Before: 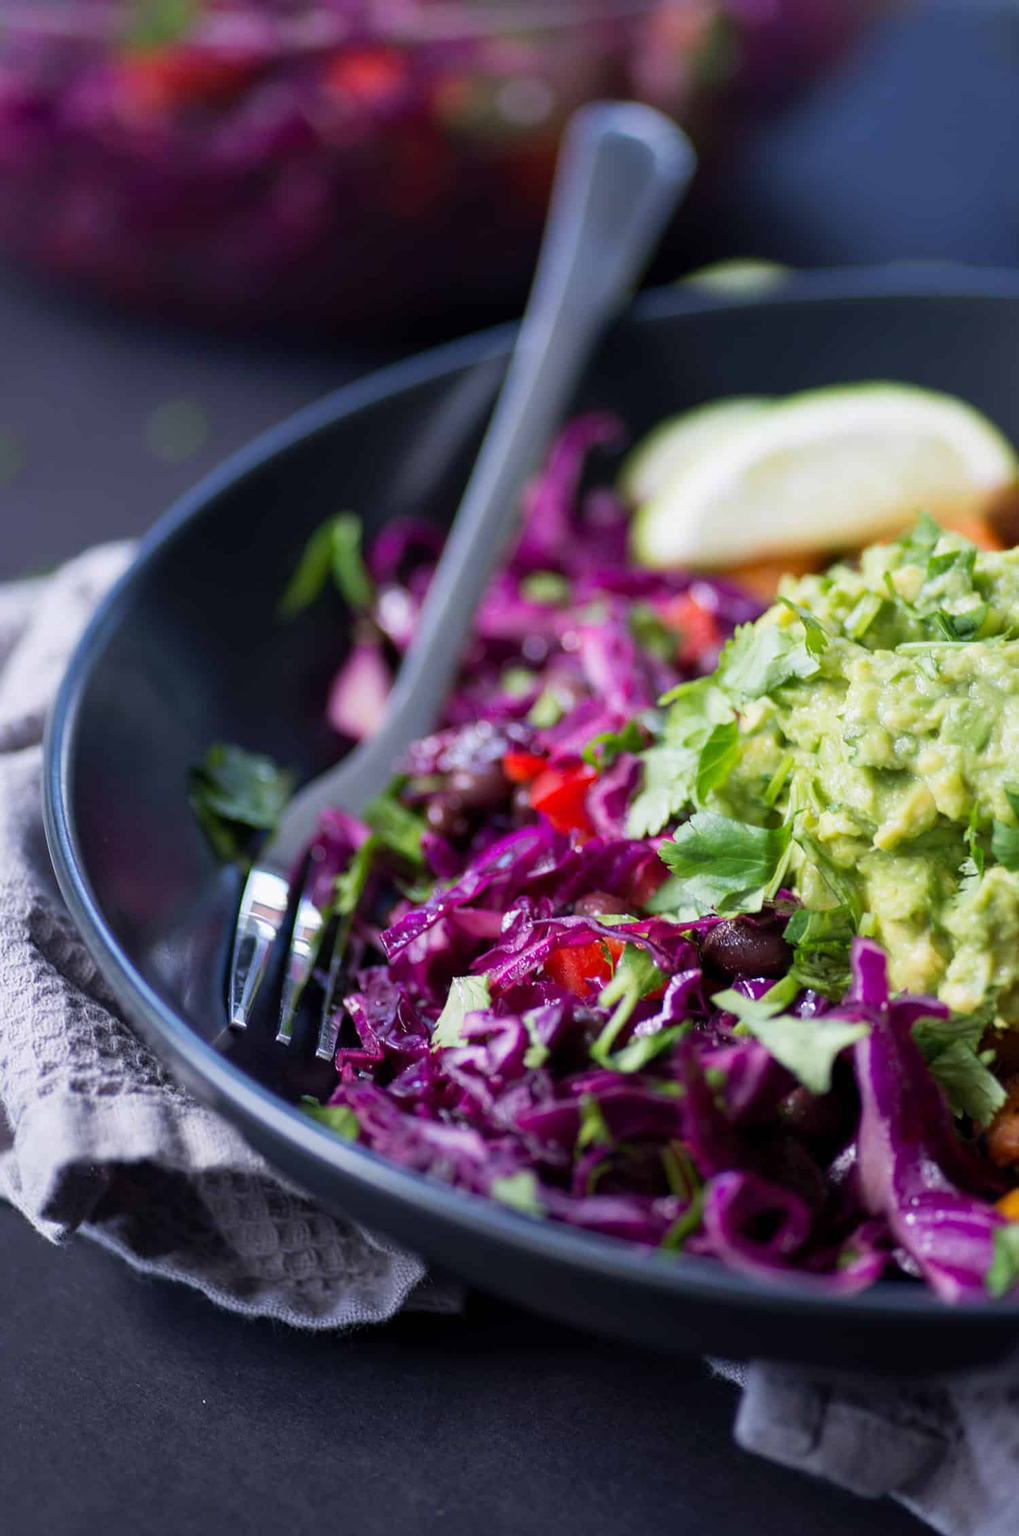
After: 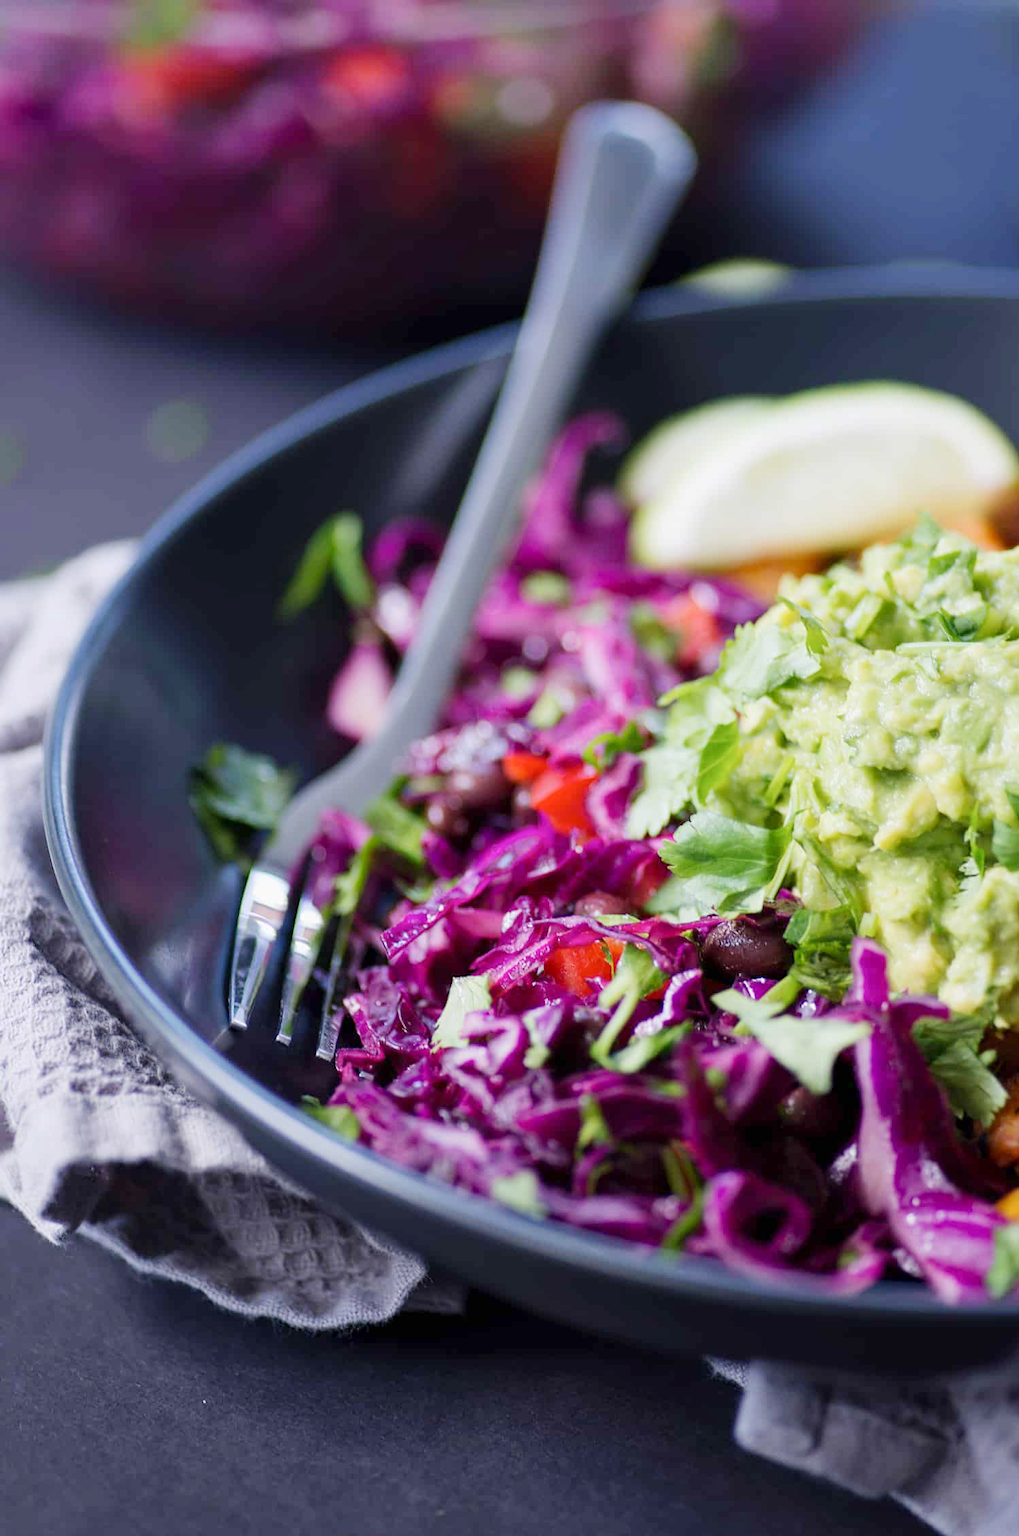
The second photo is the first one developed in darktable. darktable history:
base curve: curves: ch0 [(0, 0) (0.158, 0.273) (0.879, 0.895) (1, 1)], preserve colors none
